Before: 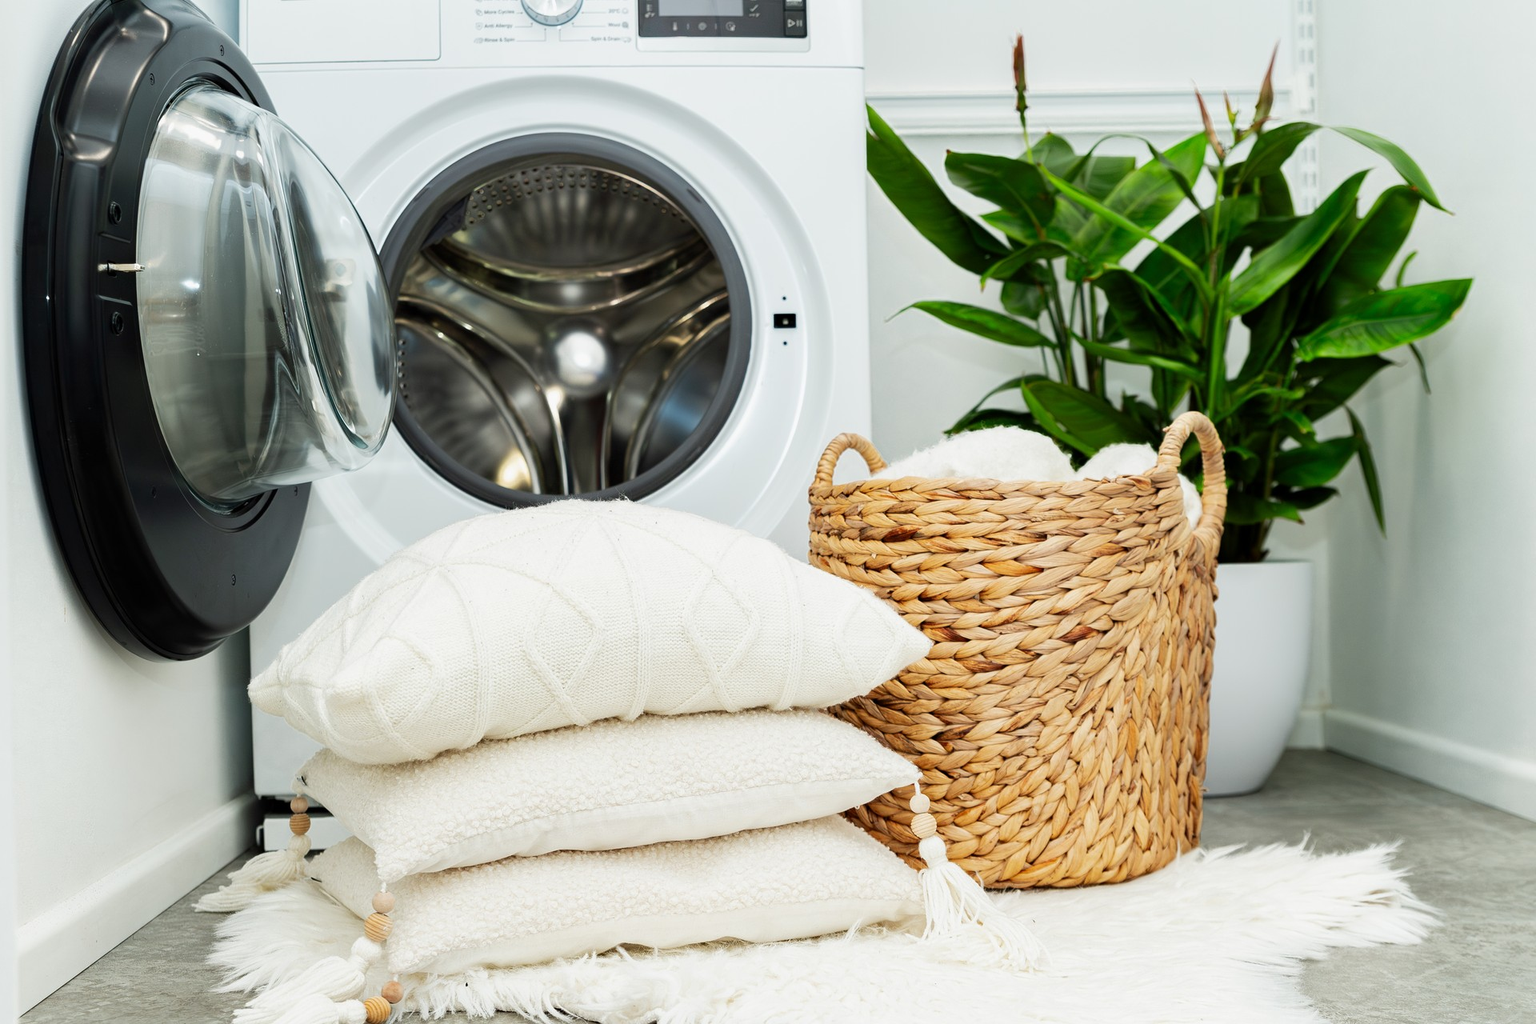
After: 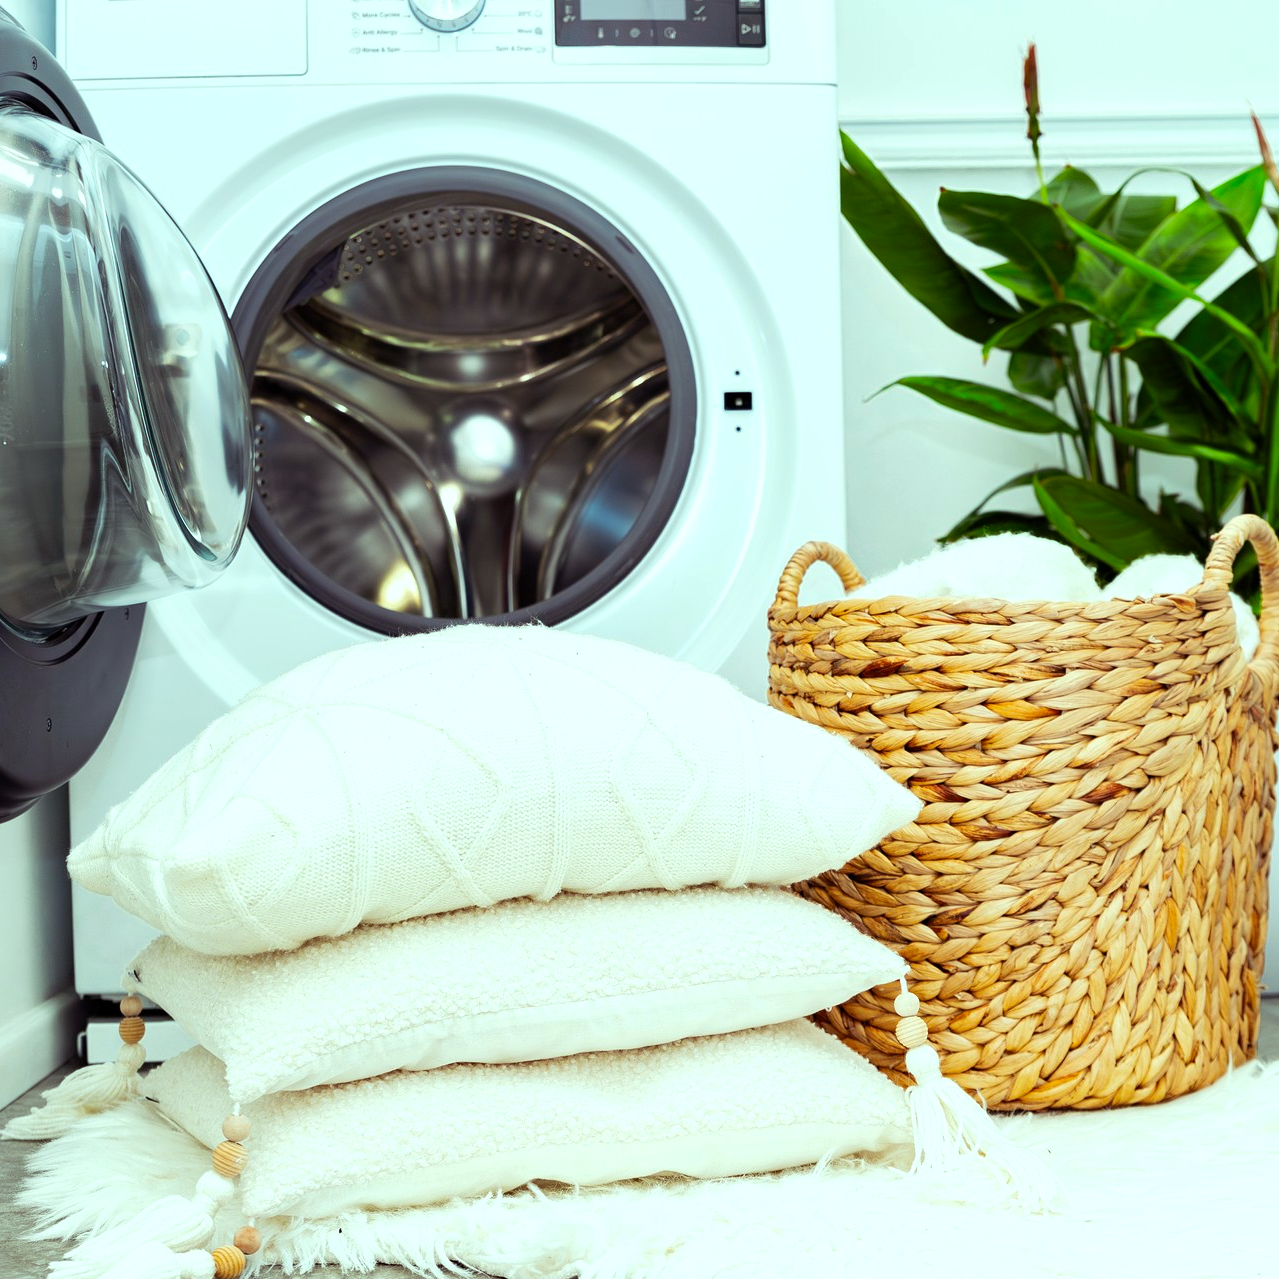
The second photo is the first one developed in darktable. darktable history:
crop and rotate: left 12.673%, right 20.66%
color balance rgb: shadows lift › luminance 0.49%, shadows lift › chroma 6.83%, shadows lift › hue 300.29°, power › hue 208.98°, highlights gain › luminance 20.24%, highlights gain › chroma 2.73%, highlights gain › hue 173.85°, perceptual saturation grading › global saturation 18.05%
